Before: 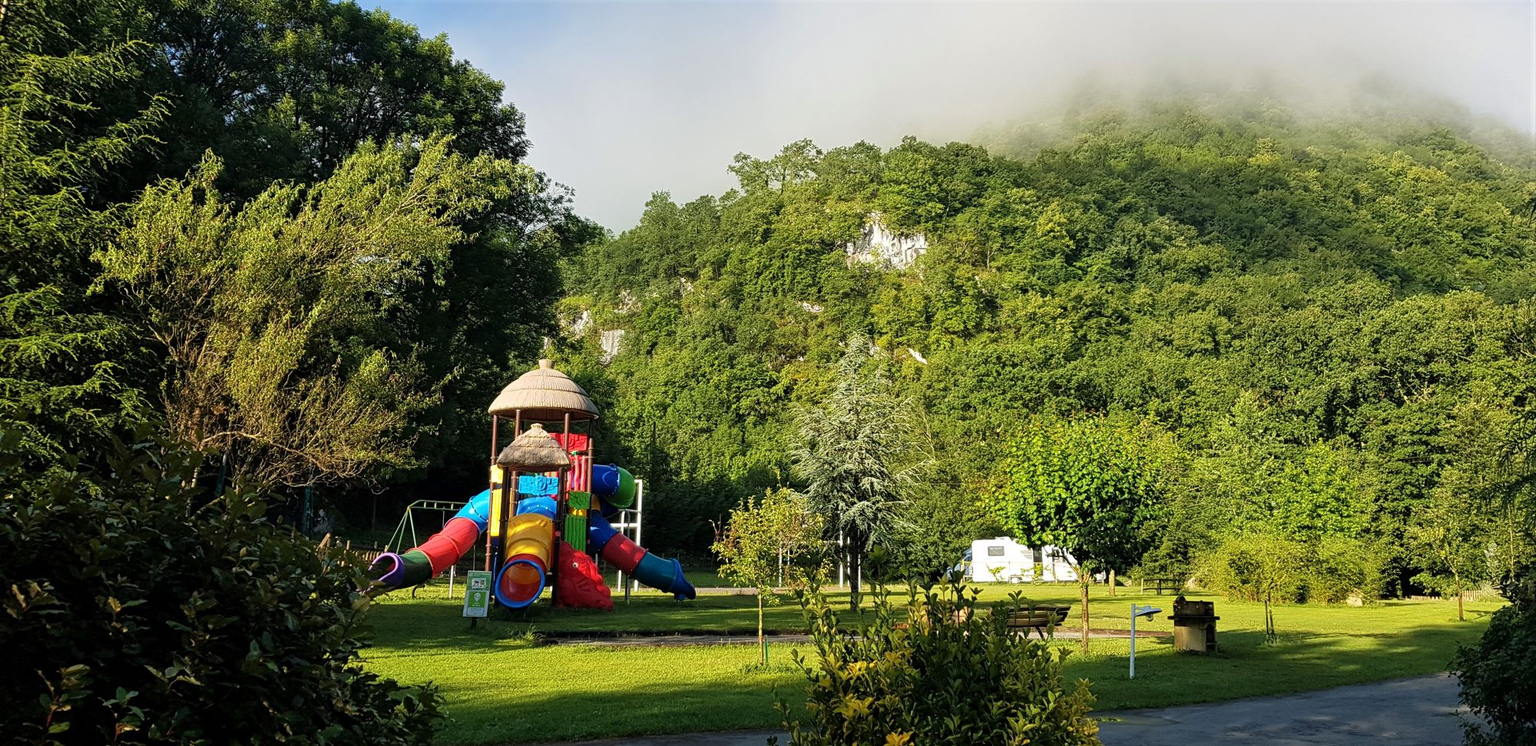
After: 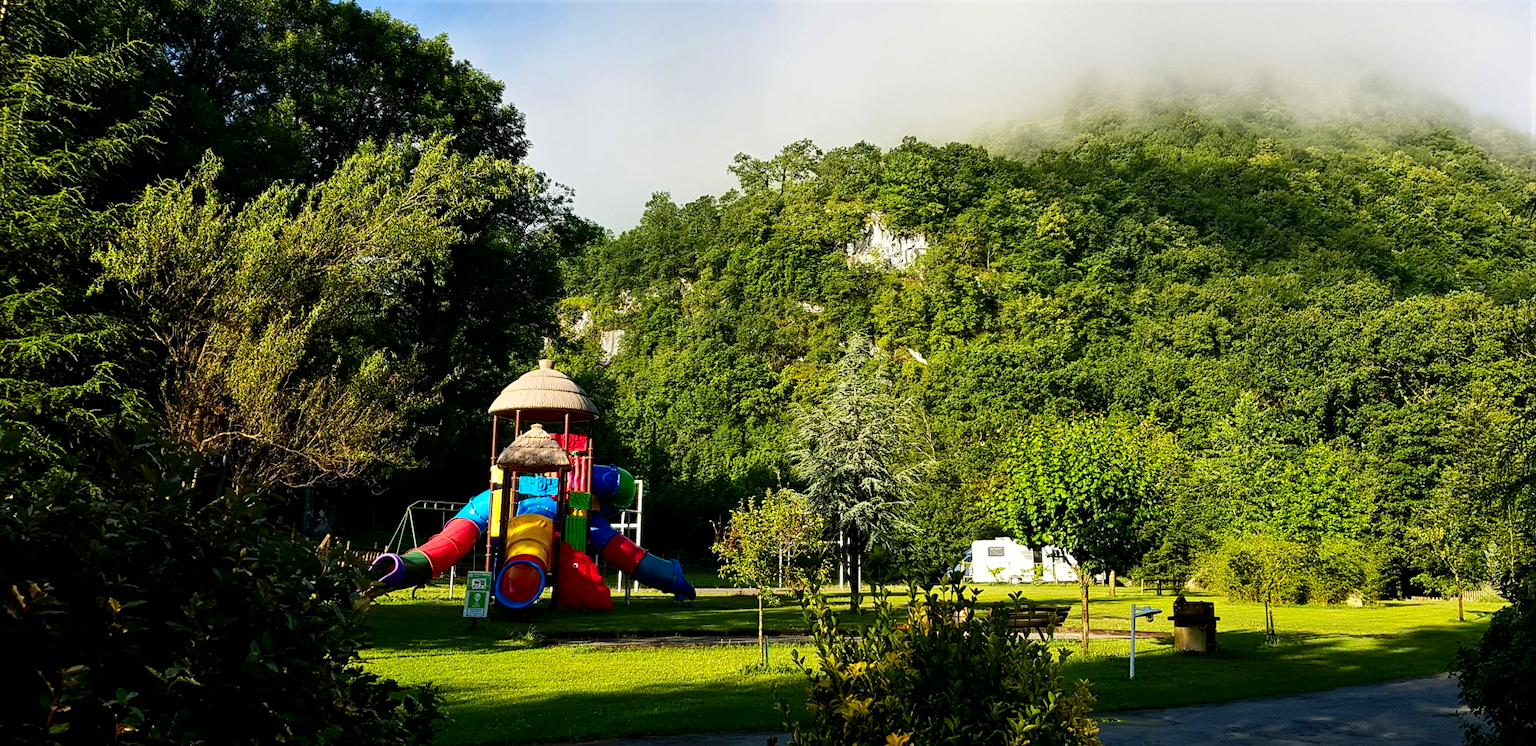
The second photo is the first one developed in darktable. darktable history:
contrast brightness saturation: contrast 0.21, brightness -0.11, saturation 0.21
local contrast: highlights 100%, shadows 100%, detail 120%, midtone range 0.2
